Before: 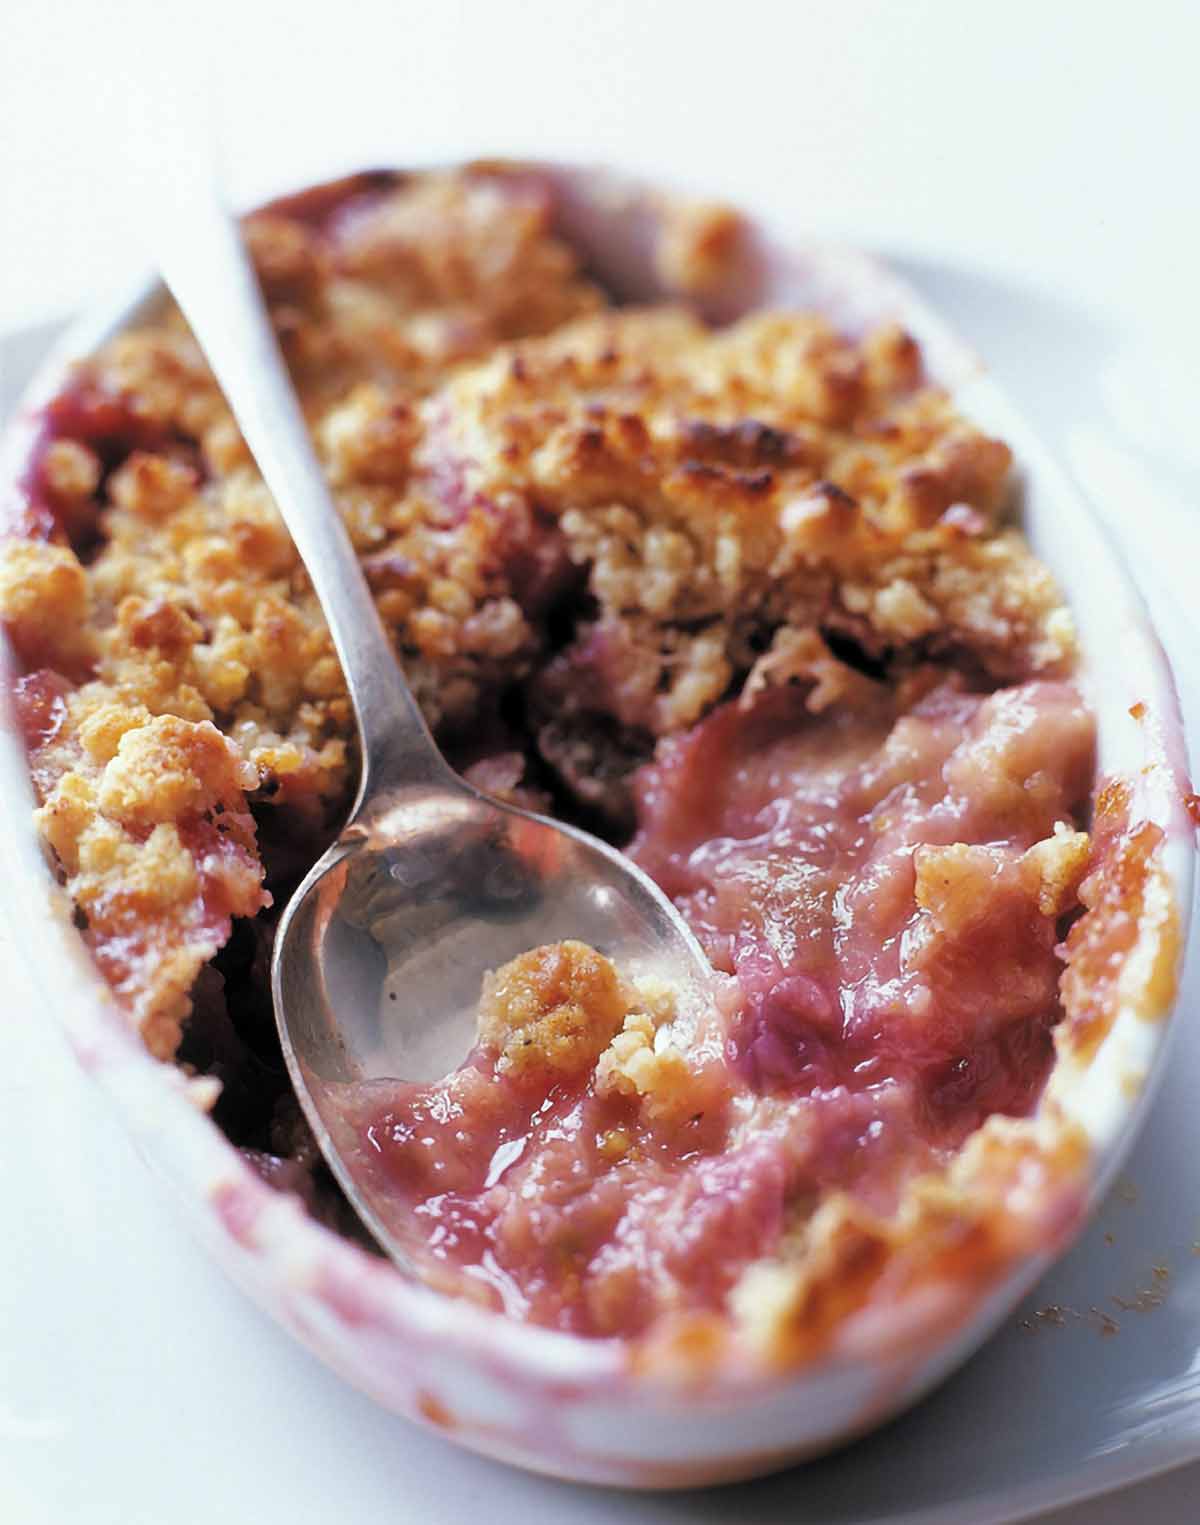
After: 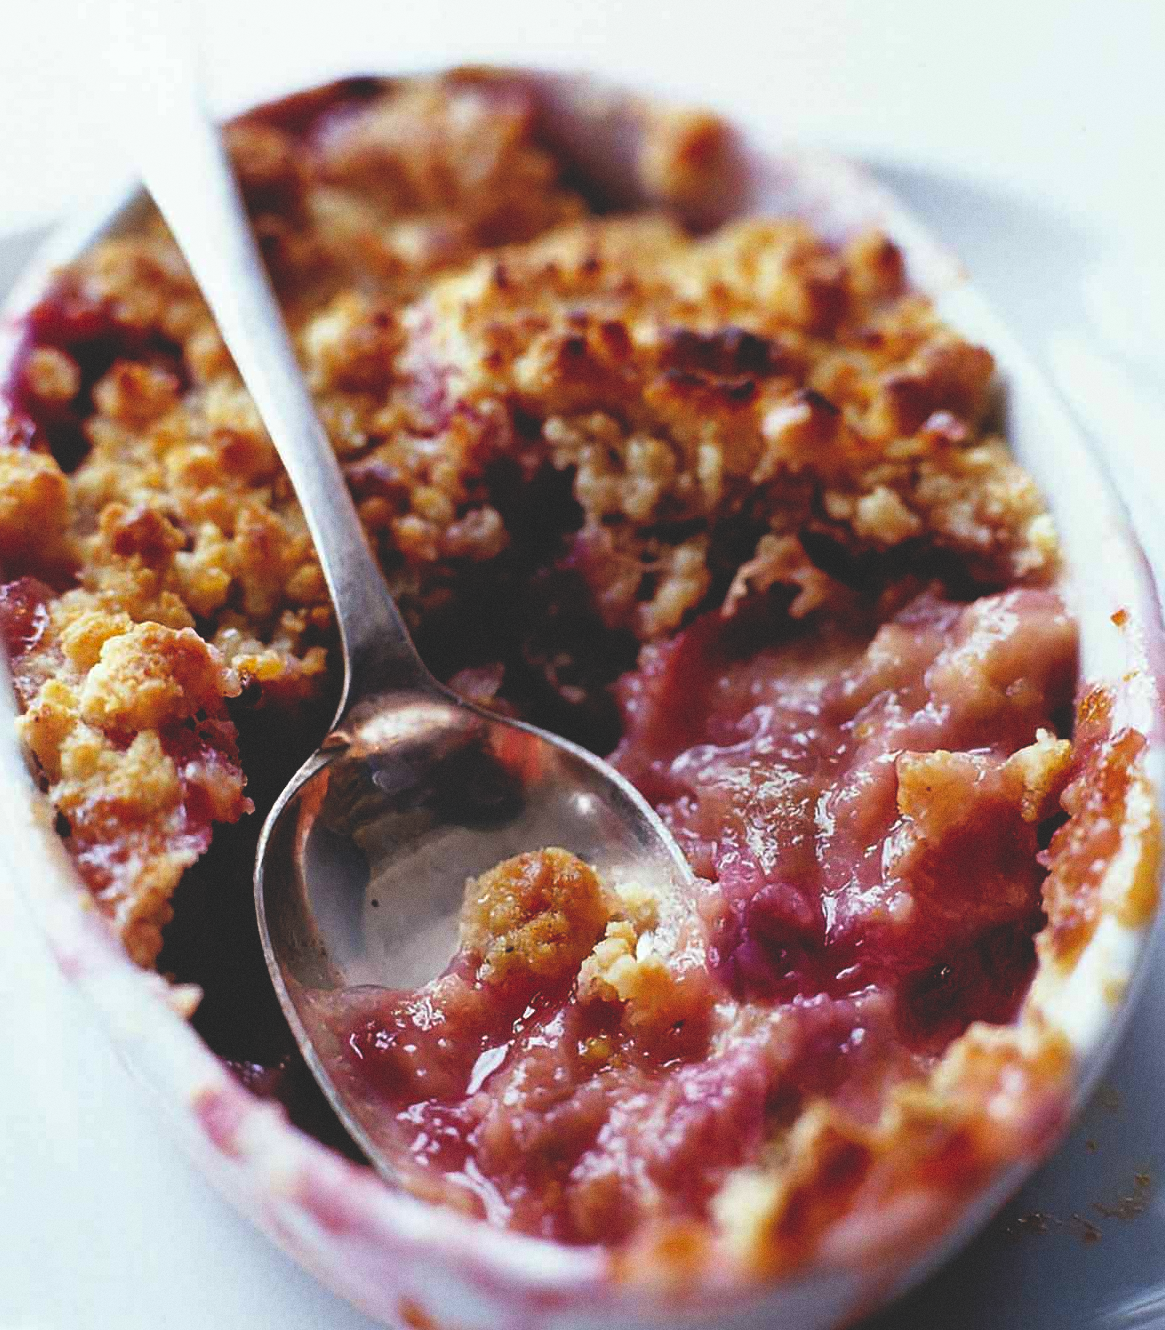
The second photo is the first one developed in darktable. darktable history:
base curve: curves: ch0 [(0, 0.02) (0.083, 0.036) (1, 1)], preserve colors none
crop: left 1.507%, top 6.147%, right 1.379%, bottom 6.637%
grain: coarseness 0.09 ISO
